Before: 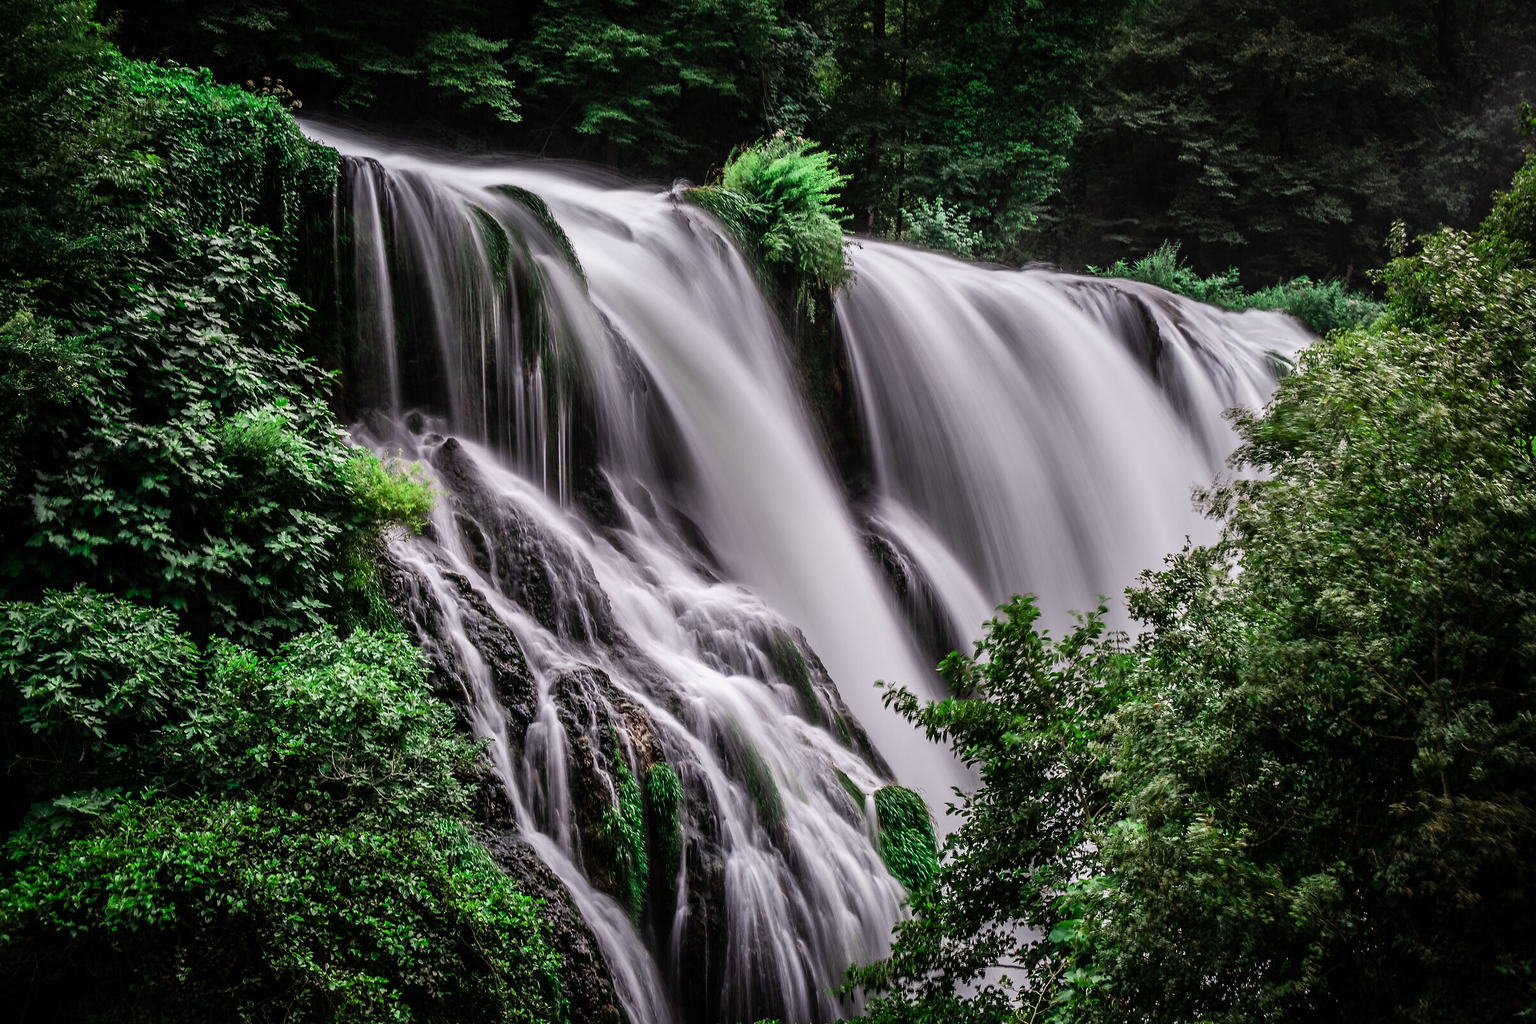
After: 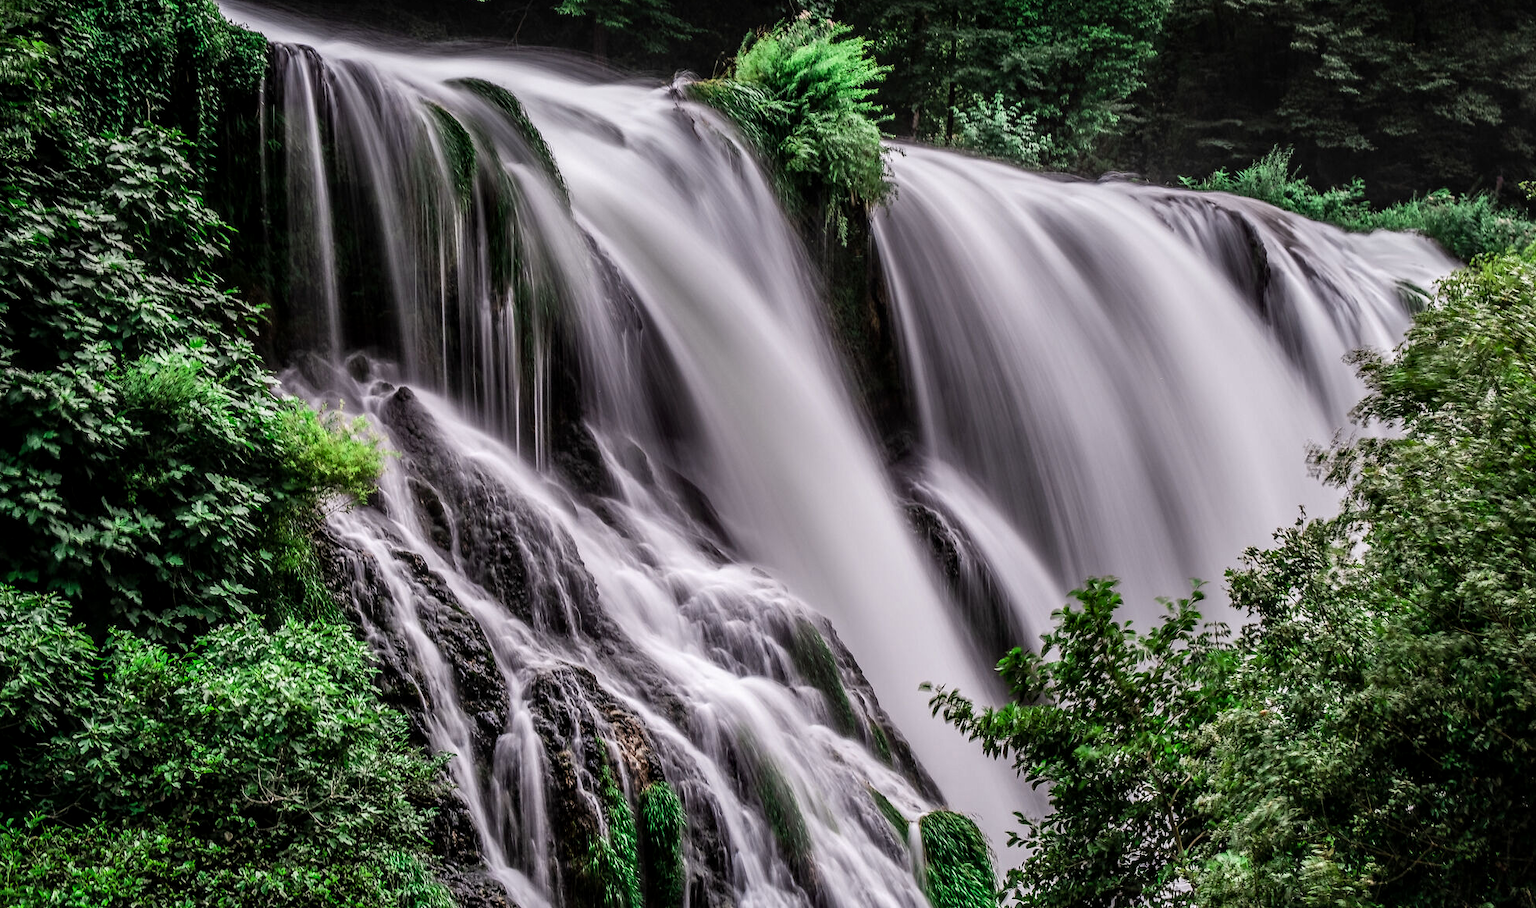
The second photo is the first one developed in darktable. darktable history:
local contrast: on, module defaults
crop: left 7.856%, top 11.836%, right 10.12%, bottom 15.387%
